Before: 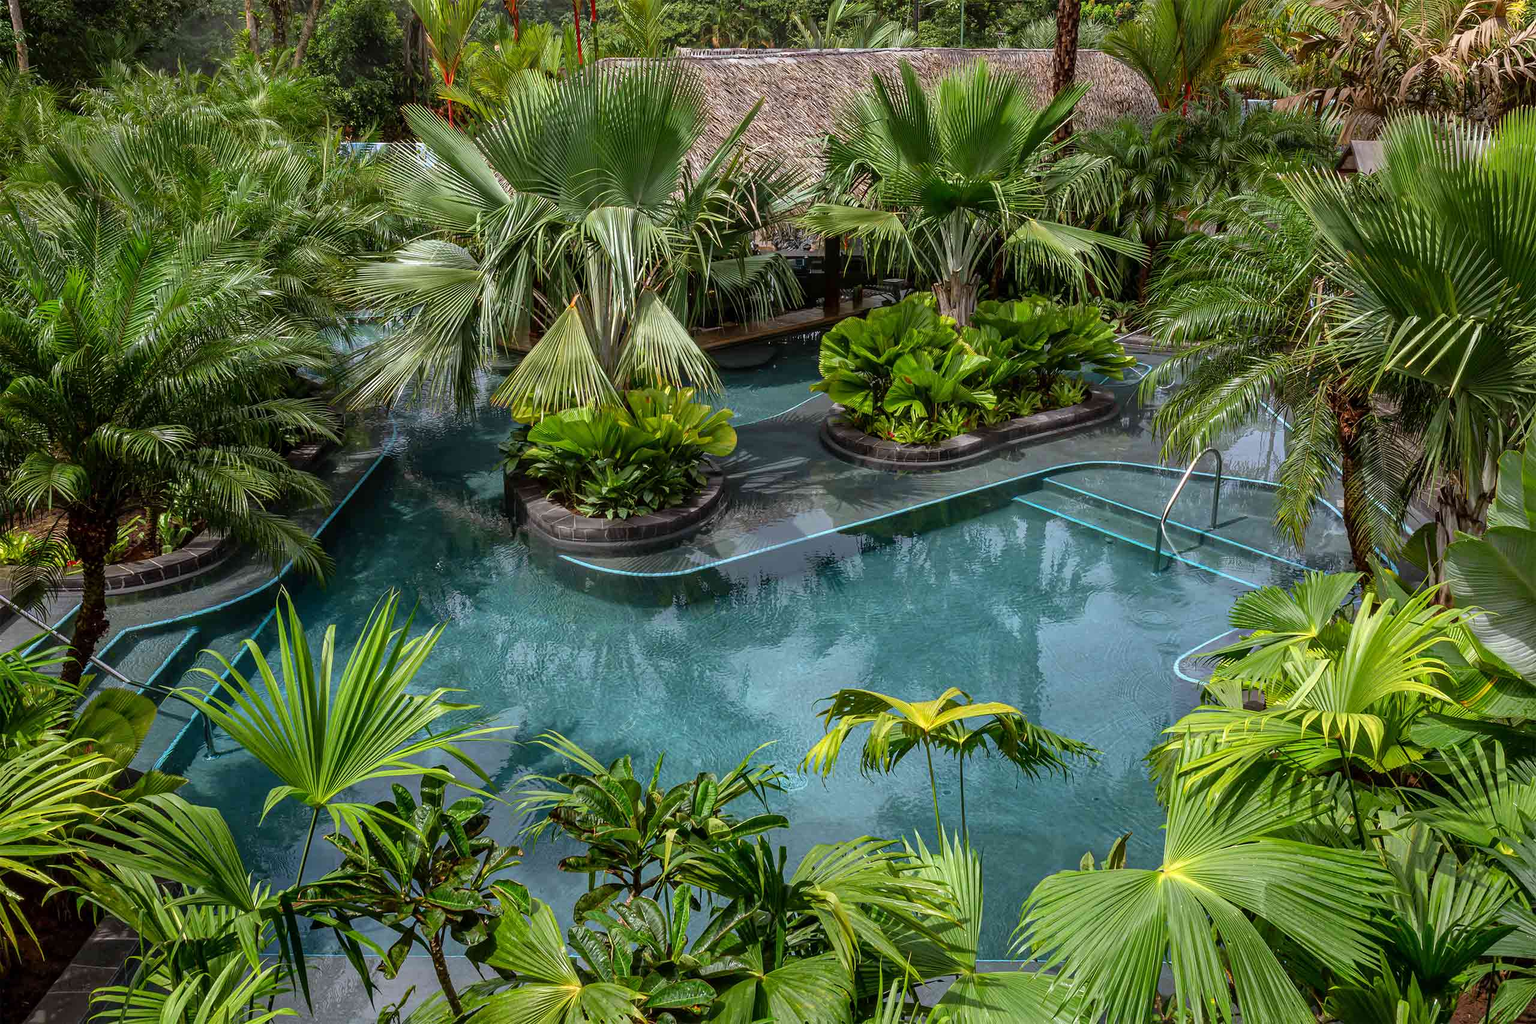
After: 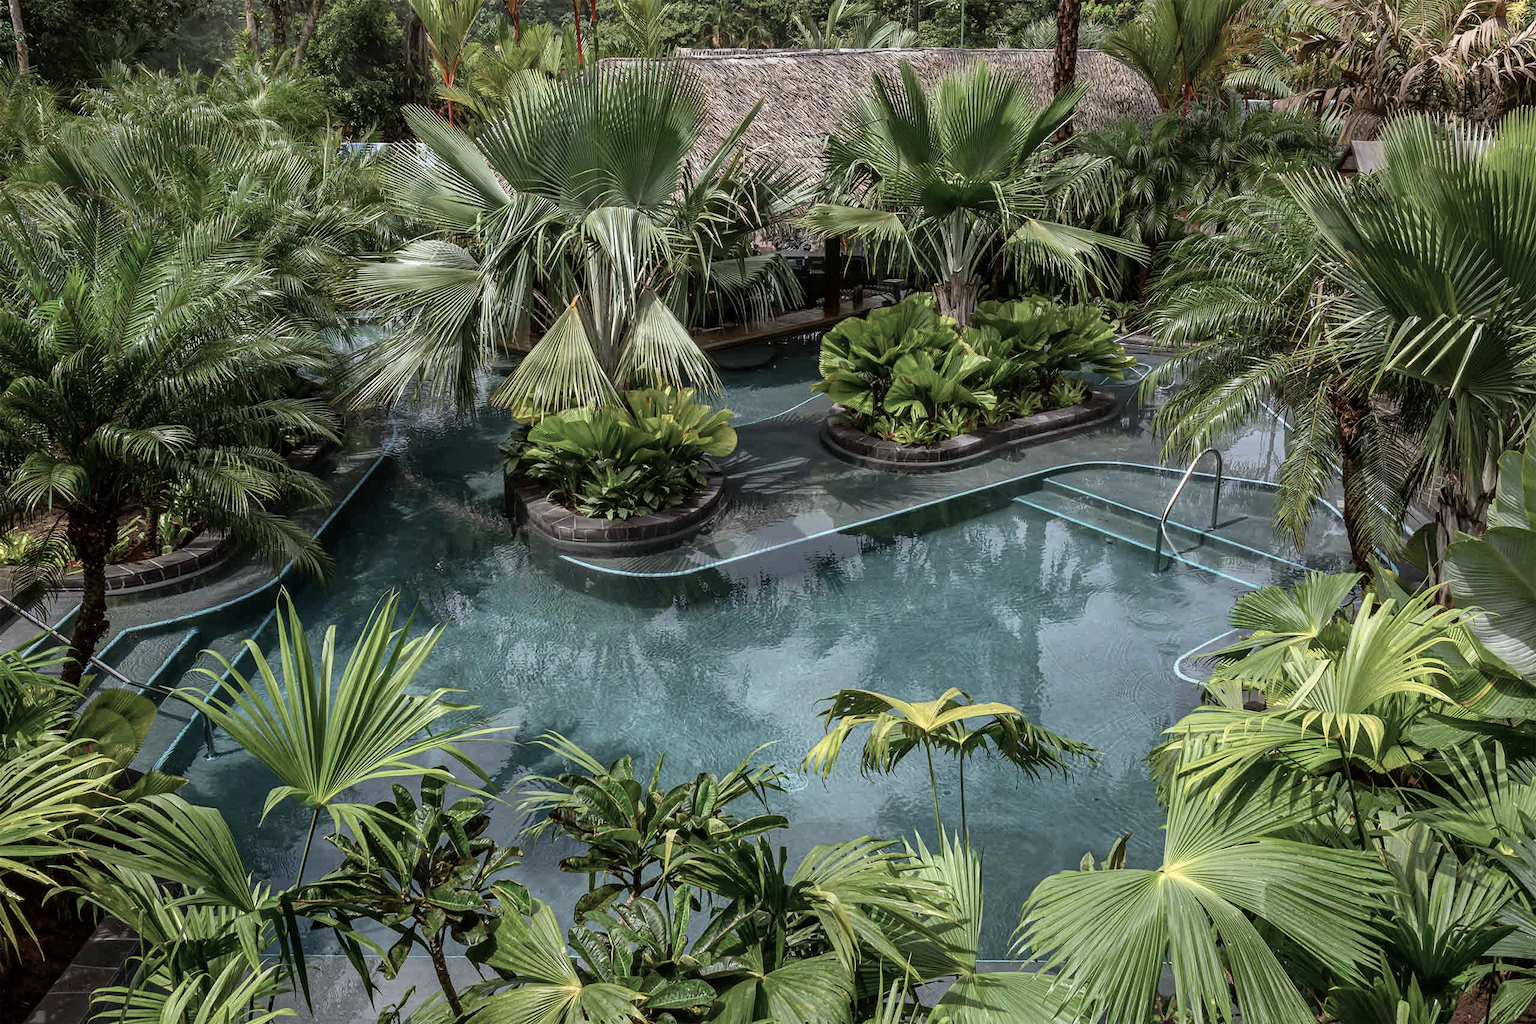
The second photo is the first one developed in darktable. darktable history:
color zones: curves: ch0 [(0, 0.613) (0.01, 0.613) (0.245, 0.448) (0.498, 0.529) (0.642, 0.665) (0.879, 0.777) (0.99, 0.613)]; ch1 [(0, 0) (0.143, 0) (0.286, 0) (0.429, 0) (0.571, 0) (0.714, 0) (0.857, 0)], mix -93.41%
contrast brightness saturation: contrast 0.1, saturation -0.36
